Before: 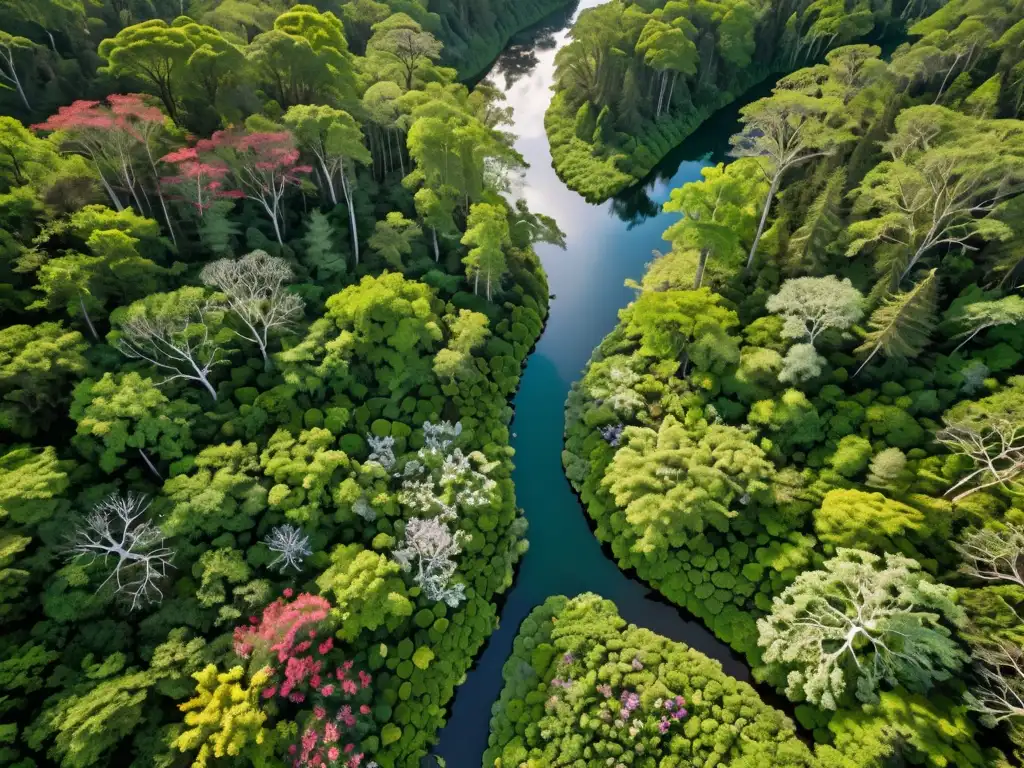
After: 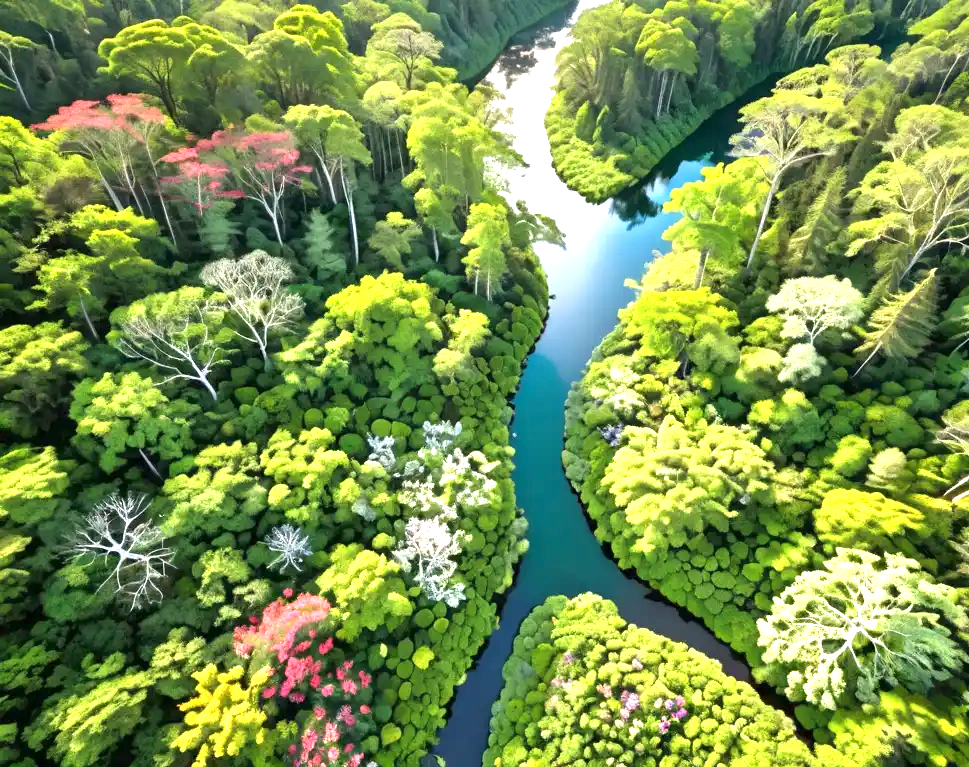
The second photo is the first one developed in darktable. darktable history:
contrast equalizer: y [[0.5 ×6], [0.5 ×6], [0.5, 0.5, 0.501, 0.545, 0.707, 0.863], [0 ×6], [0 ×6]], mix 0.207
exposure: exposure 1.479 EV, compensate highlight preservation false
crop and rotate: left 0%, right 5.282%
